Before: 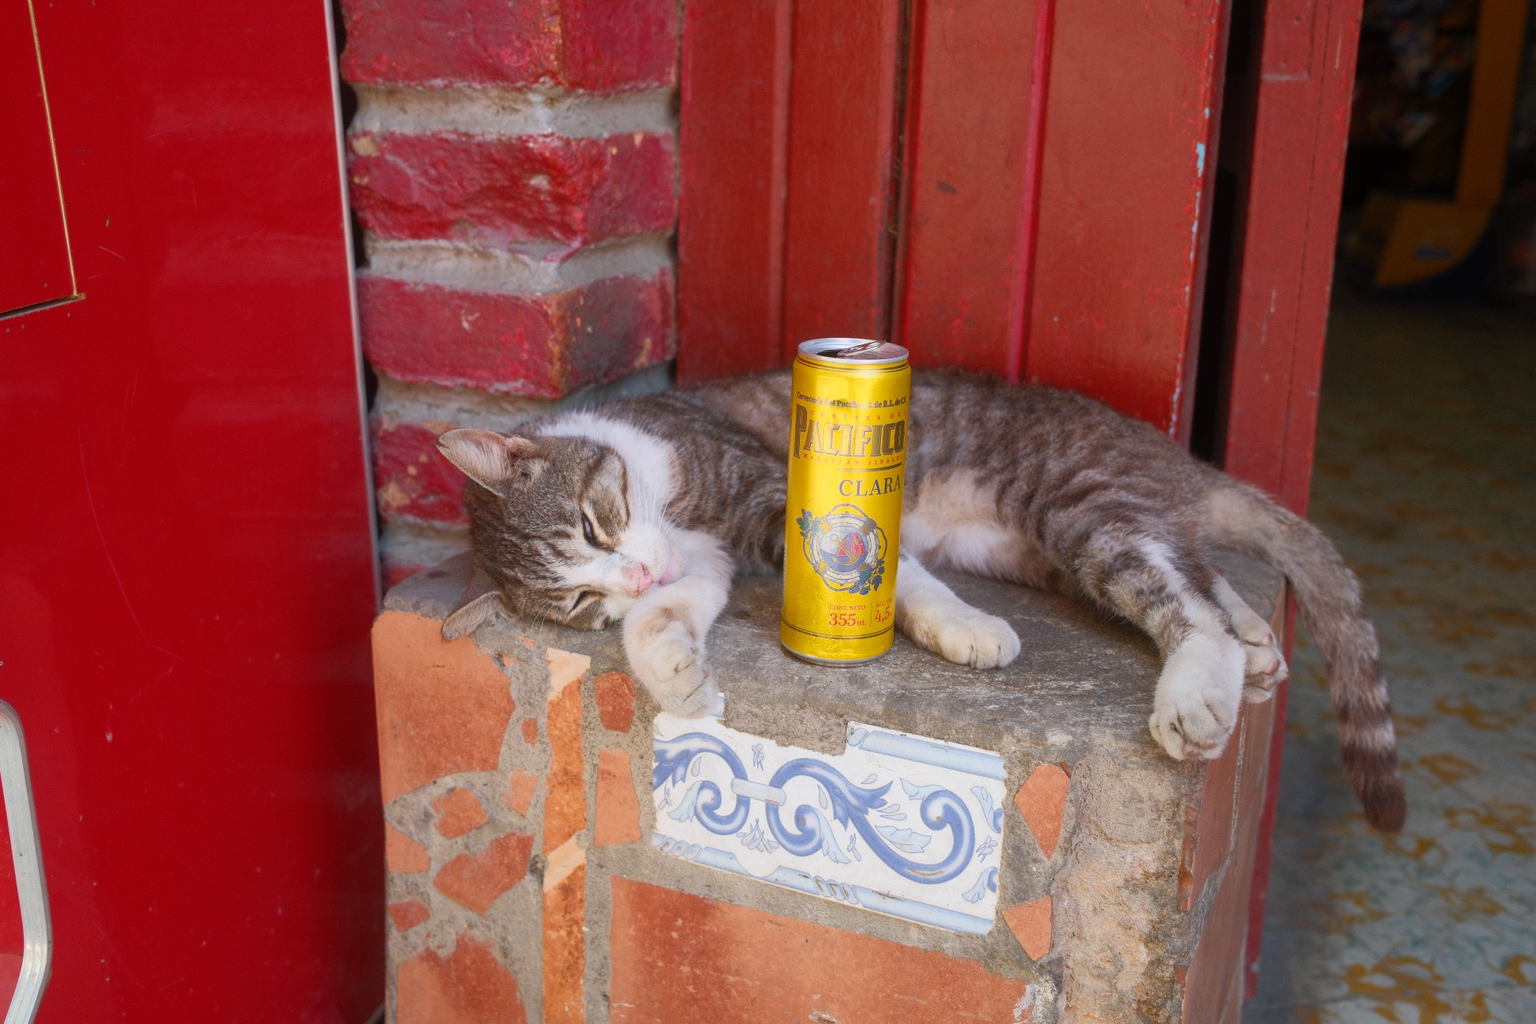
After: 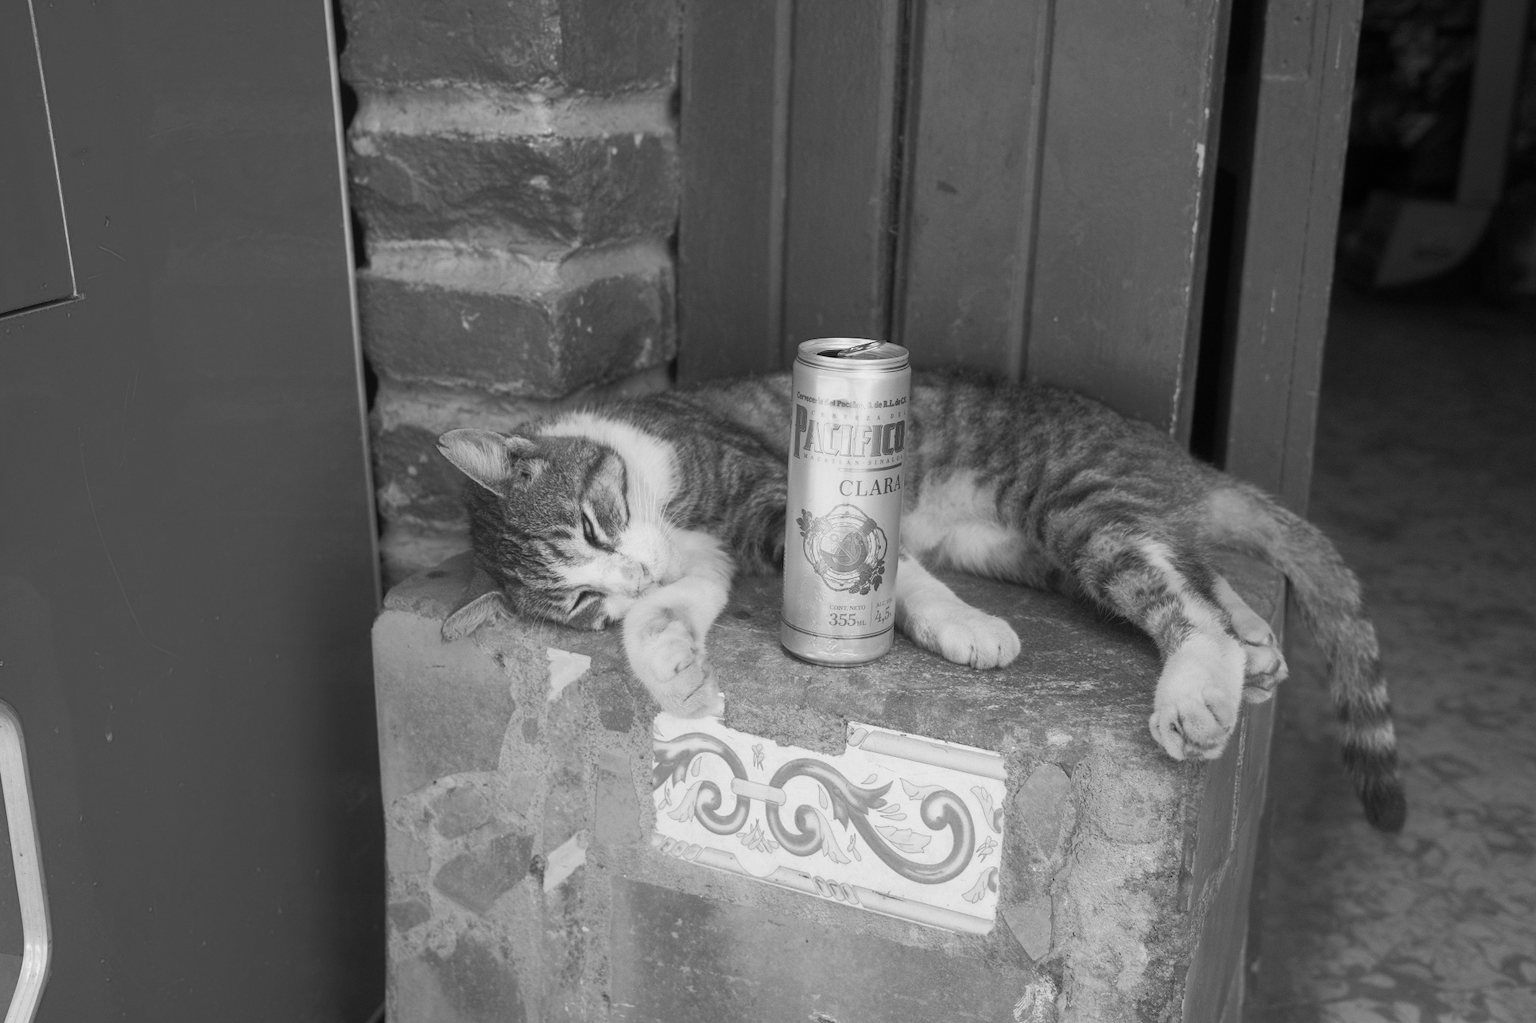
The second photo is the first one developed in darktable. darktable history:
monochrome: a 2.21, b -1.33, size 2.2
contrast brightness saturation: contrast 0.05
